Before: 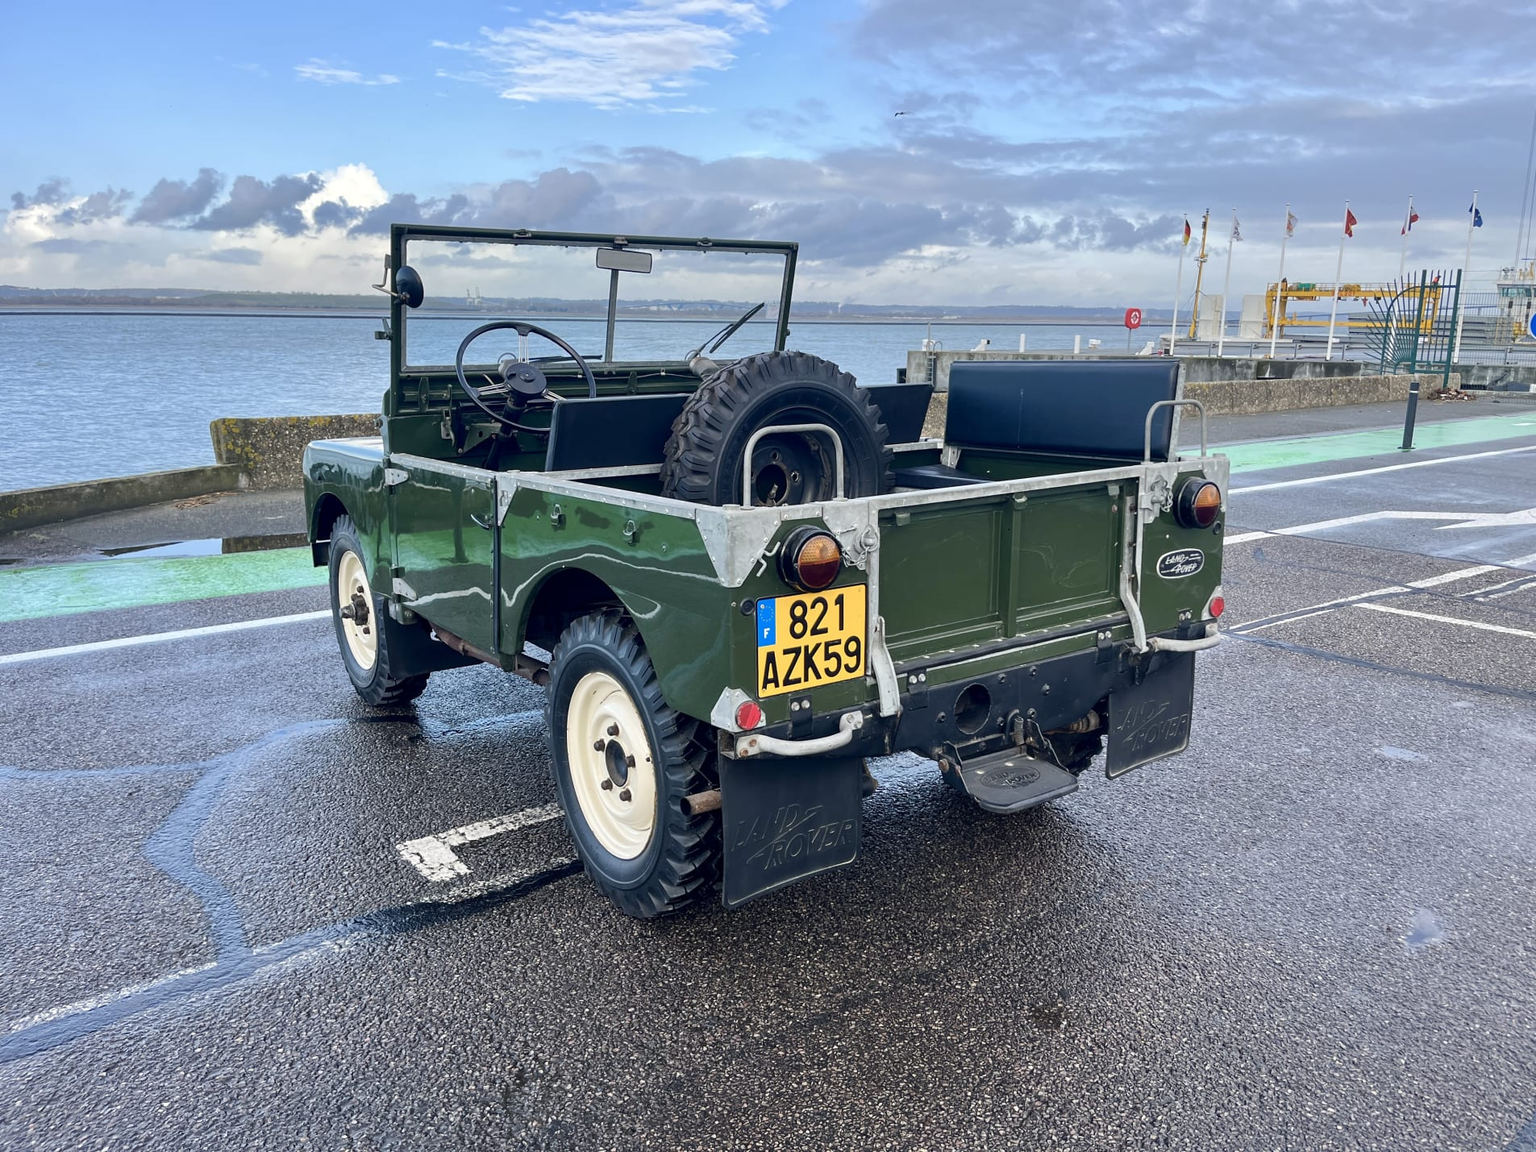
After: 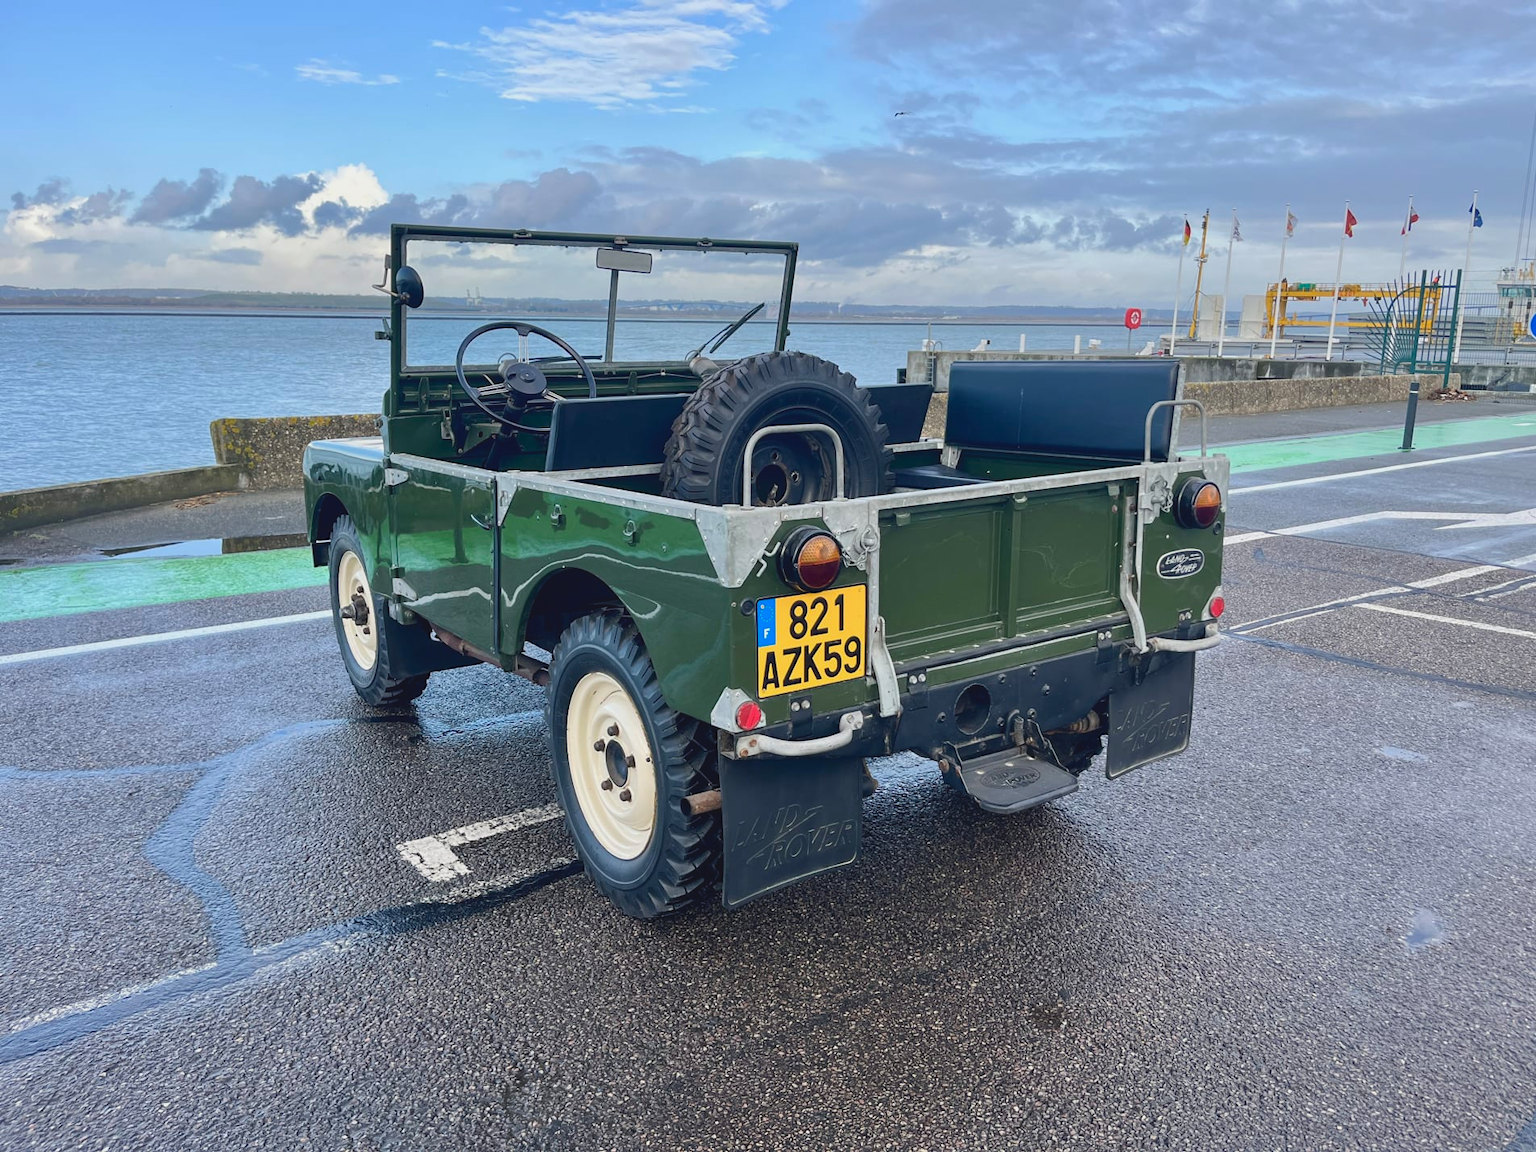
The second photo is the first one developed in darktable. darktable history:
contrast brightness saturation: contrast -0.12
